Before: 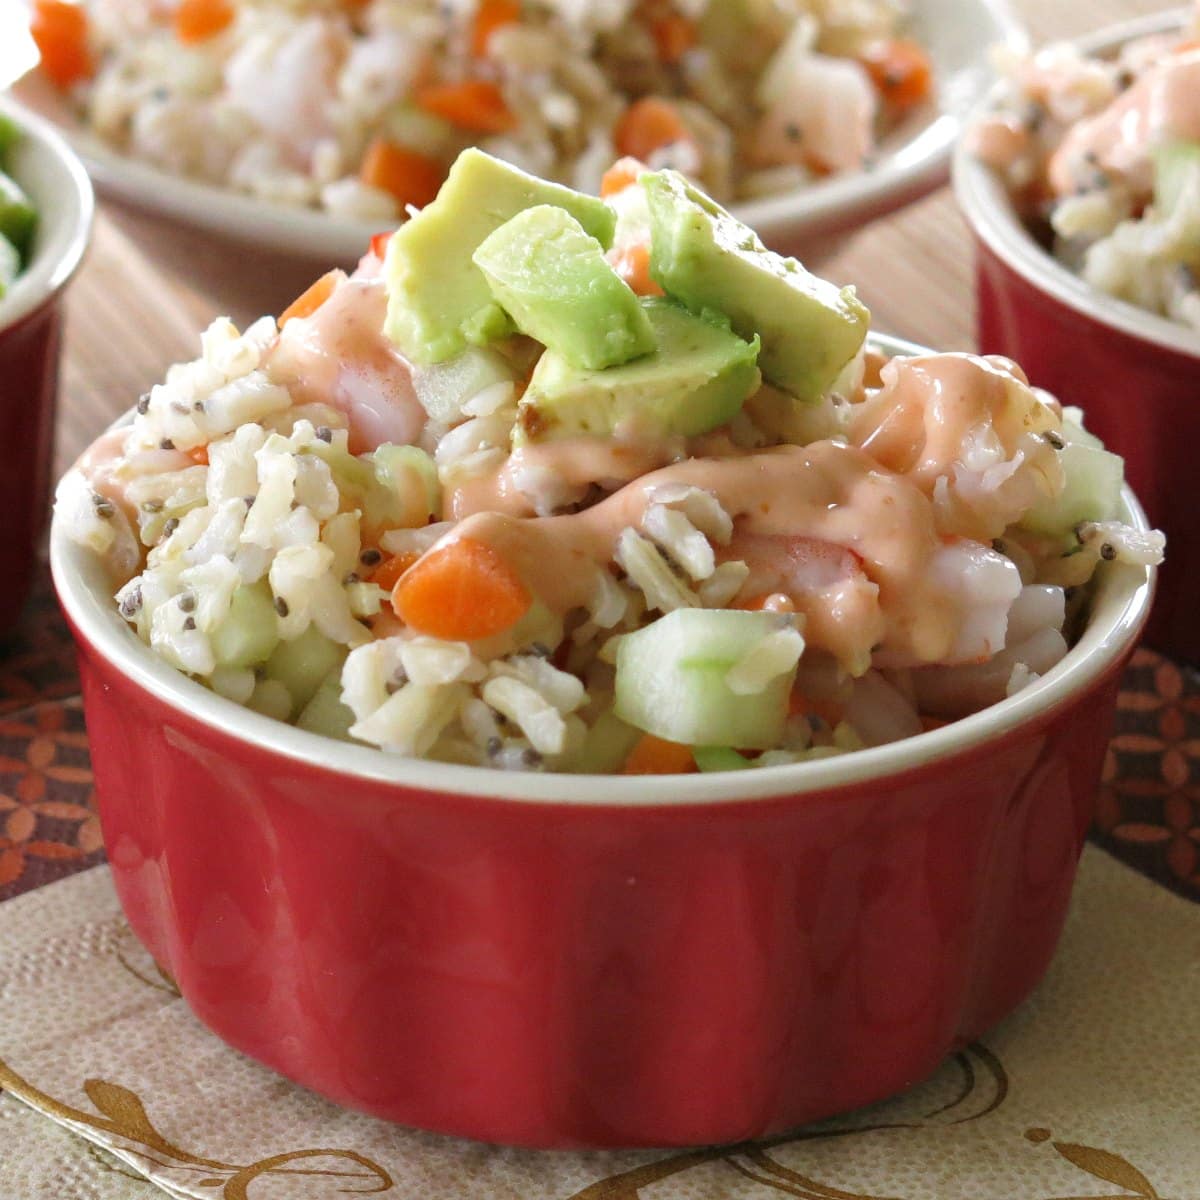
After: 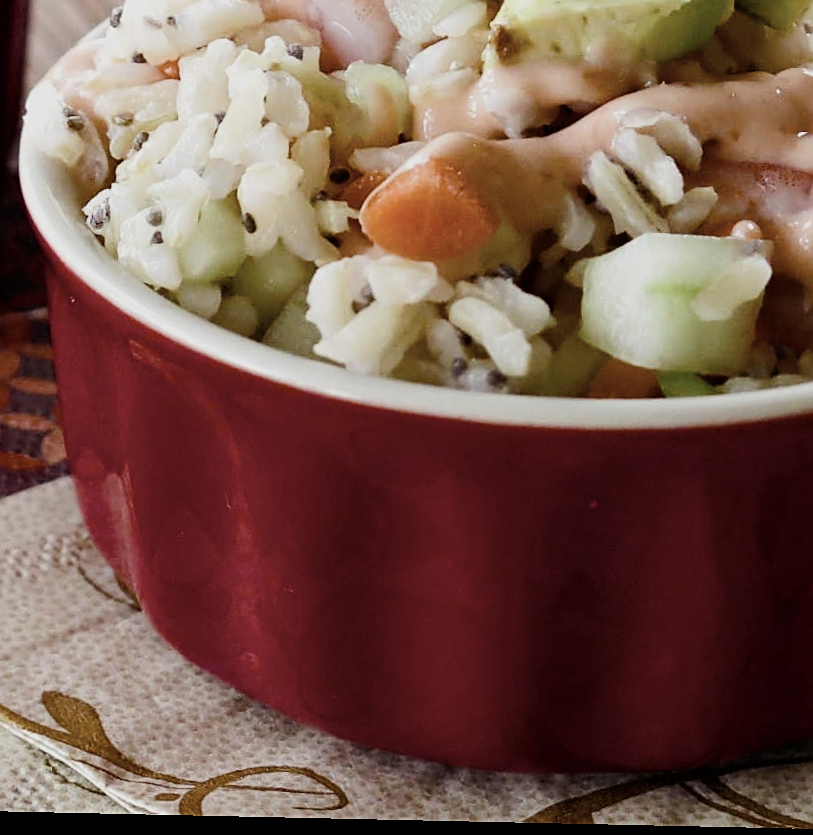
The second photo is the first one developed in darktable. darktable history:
filmic rgb: black relative exposure -7.65 EV, white relative exposure 4.56 EV, hardness 3.61
color balance rgb: shadows lift › luminance -21.385%, shadows lift › chroma 8.79%, shadows lift › hue 283.53°, perceptual saturation grading › global saturation -0.081%, perceptual saturation grading › highlights -9.397%, perceptual saturation grading › mid-tones 18.021%, perceptual saturation grading › shadows 29.223%, global vibrance 9.795%, contrast 15.085%, saturation formula JzAzBz (2021)
contrast brightness saturation: contrast 0.103, saturation -0.283
crop and rotate: angle -1.24°, left 3.705%, top 31.835%, right 29.893%
sharpen: on, module defaults
